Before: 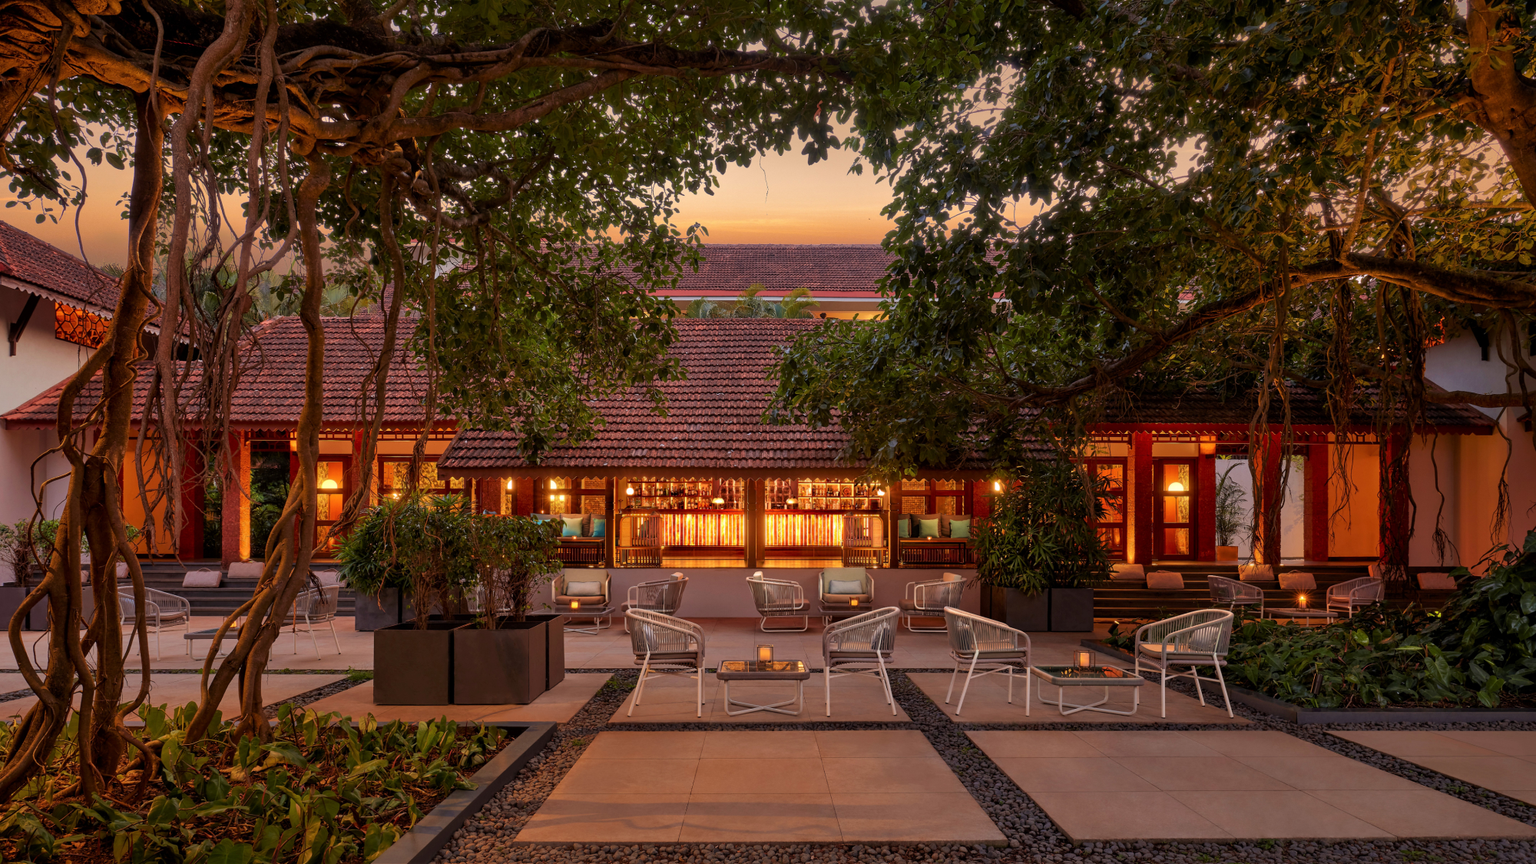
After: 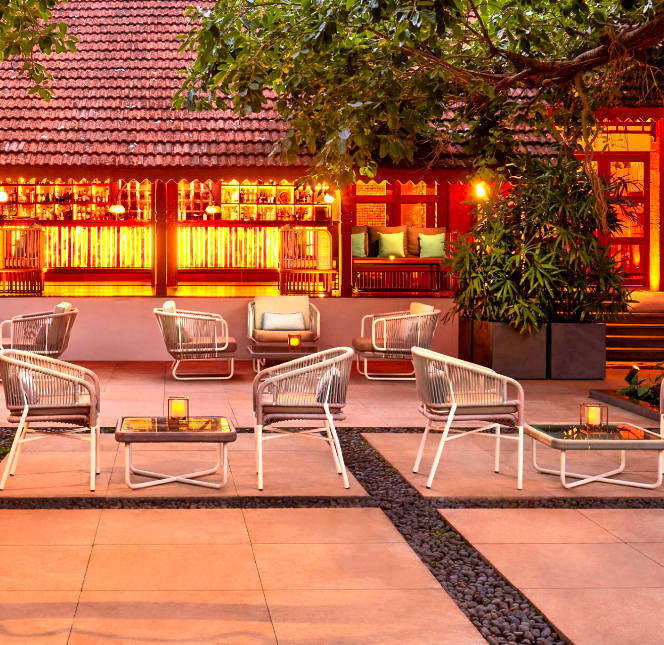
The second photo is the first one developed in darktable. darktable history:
contrast brightness saturation: contrast 0.209, brightness -0.103, saturation 0.205
crop: left 40.949%, top 39.453%, right 25.806%, bottom 3.151%
tone equalizer: -7 EV 0.148 EV, -6 EV 0.572 EV, -5 EV 1.13 EV, -4 EV 1.37 EV, -3 EV 1.15 EV, -2 EV 0.6 EV, -1 EV 0.167 EV
exposure: black level correction 0, exposure 1.446 EV, compensate highlight preservation false
